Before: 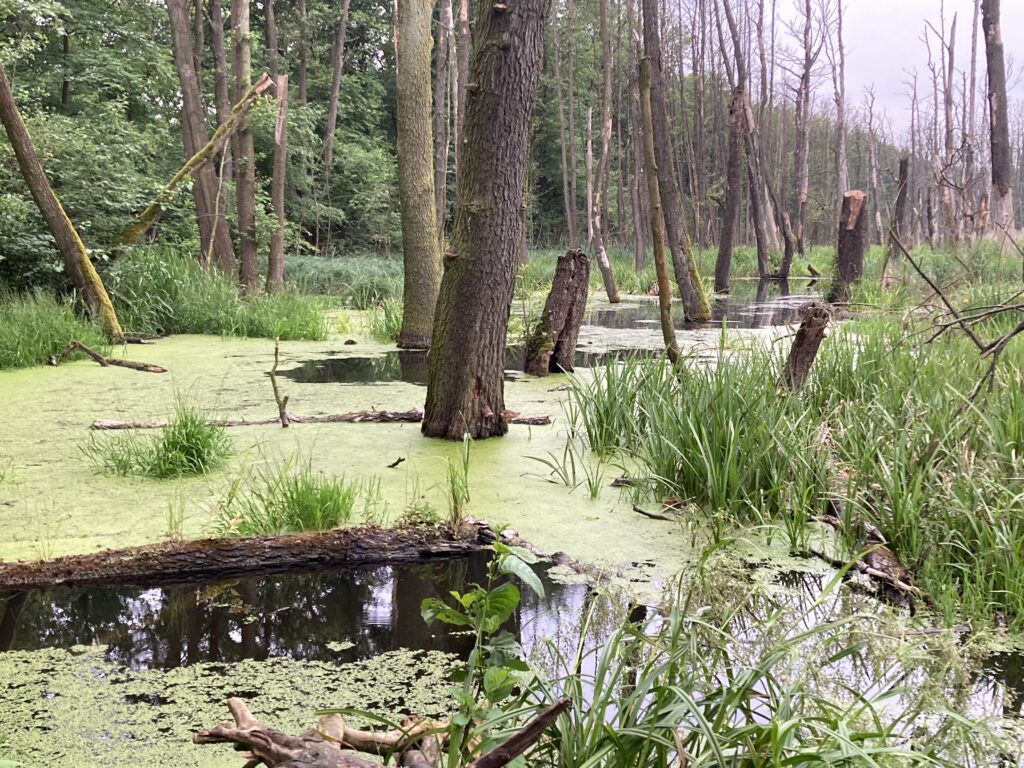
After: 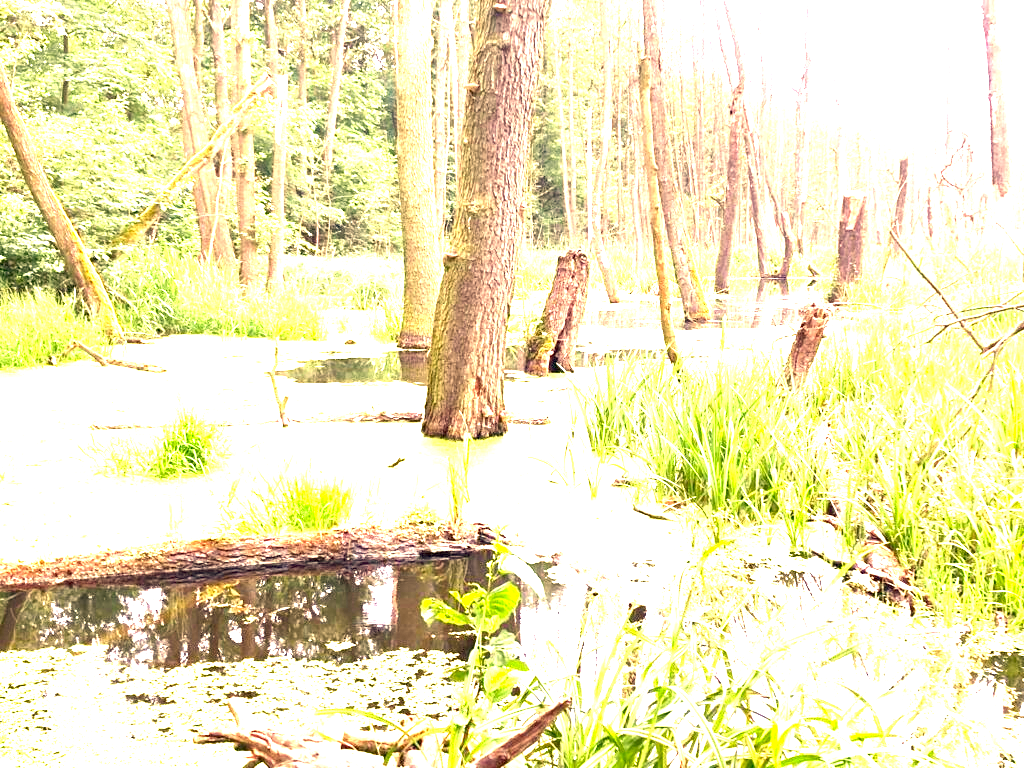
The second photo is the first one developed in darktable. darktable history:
exposure: exposure 3 EV, compensate highlight preservation false
tone equalizer: on, module defaults
white balance: red 1.123, blue 0.83
color balance: contrast -0.5%
